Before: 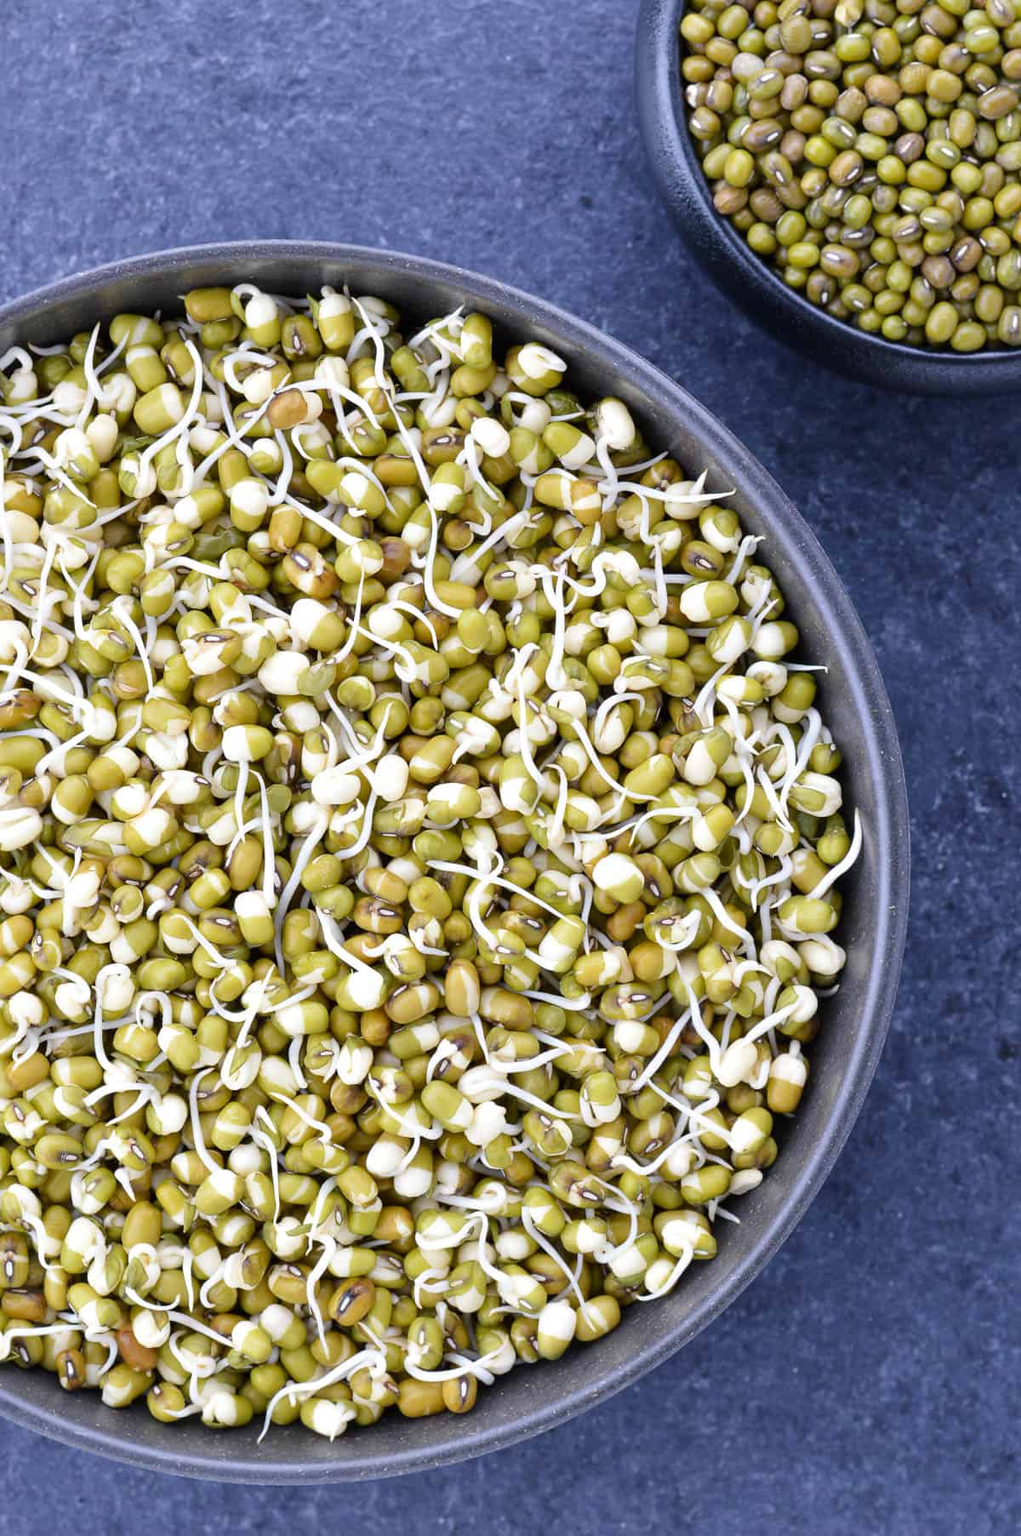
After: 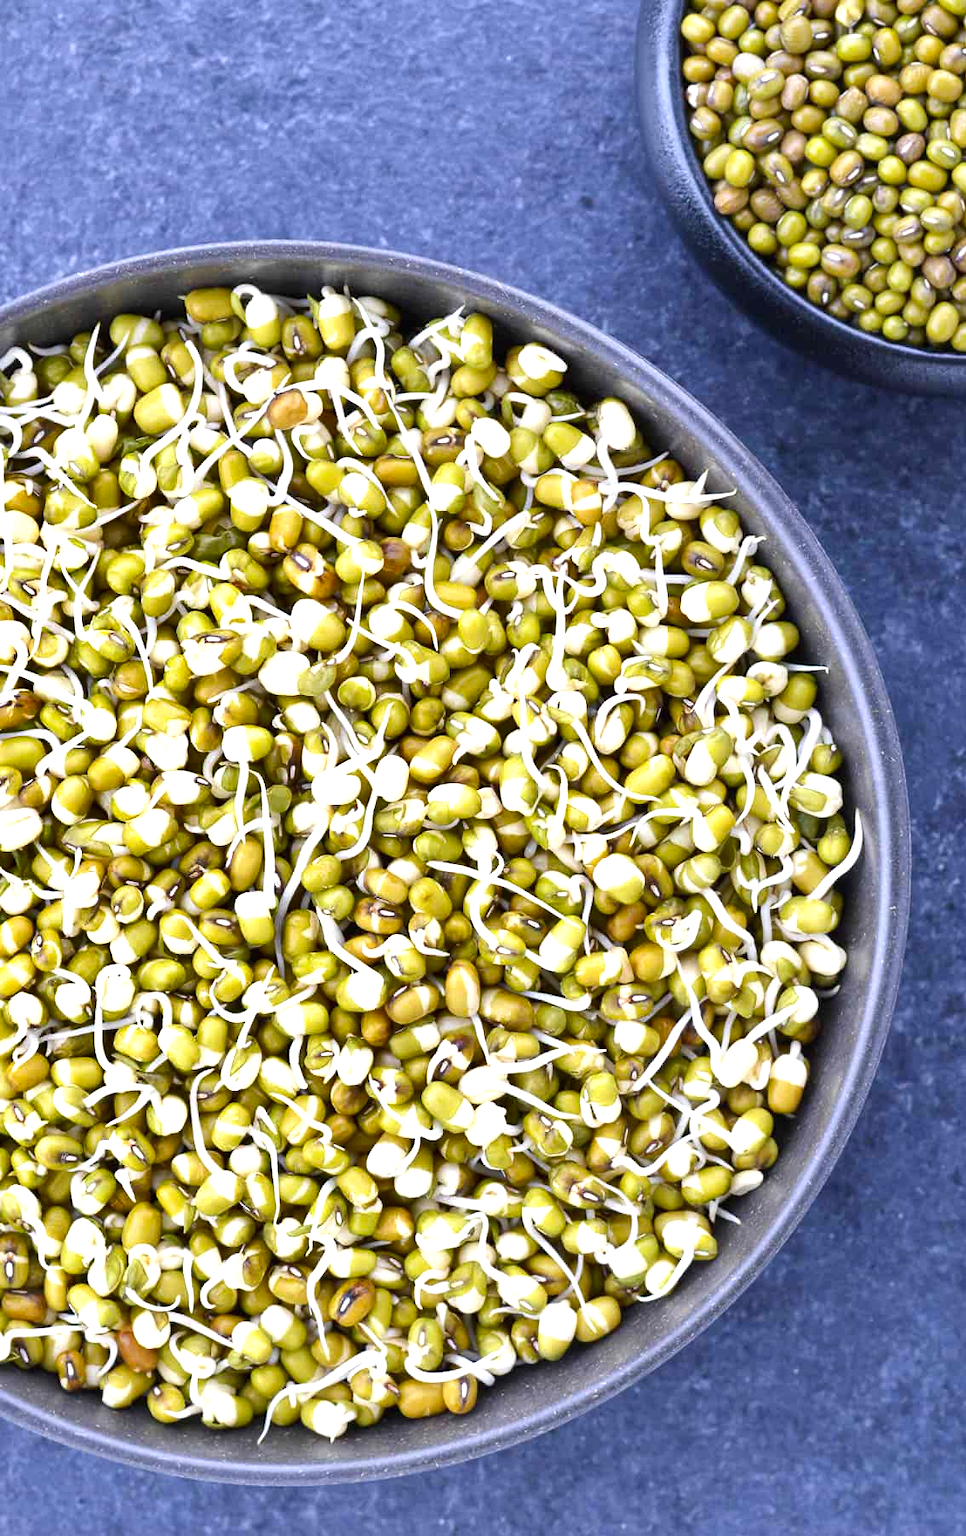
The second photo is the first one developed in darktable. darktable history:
crop and rotate: left 0%, right 5.352%
contrast brightness saturation: saturation 0.095
shadows and highlights: soften with gaussian
exposure: black level correction 0, exposure 0.592 EV, compensate exposure bias true, compensate highlight preservation false
